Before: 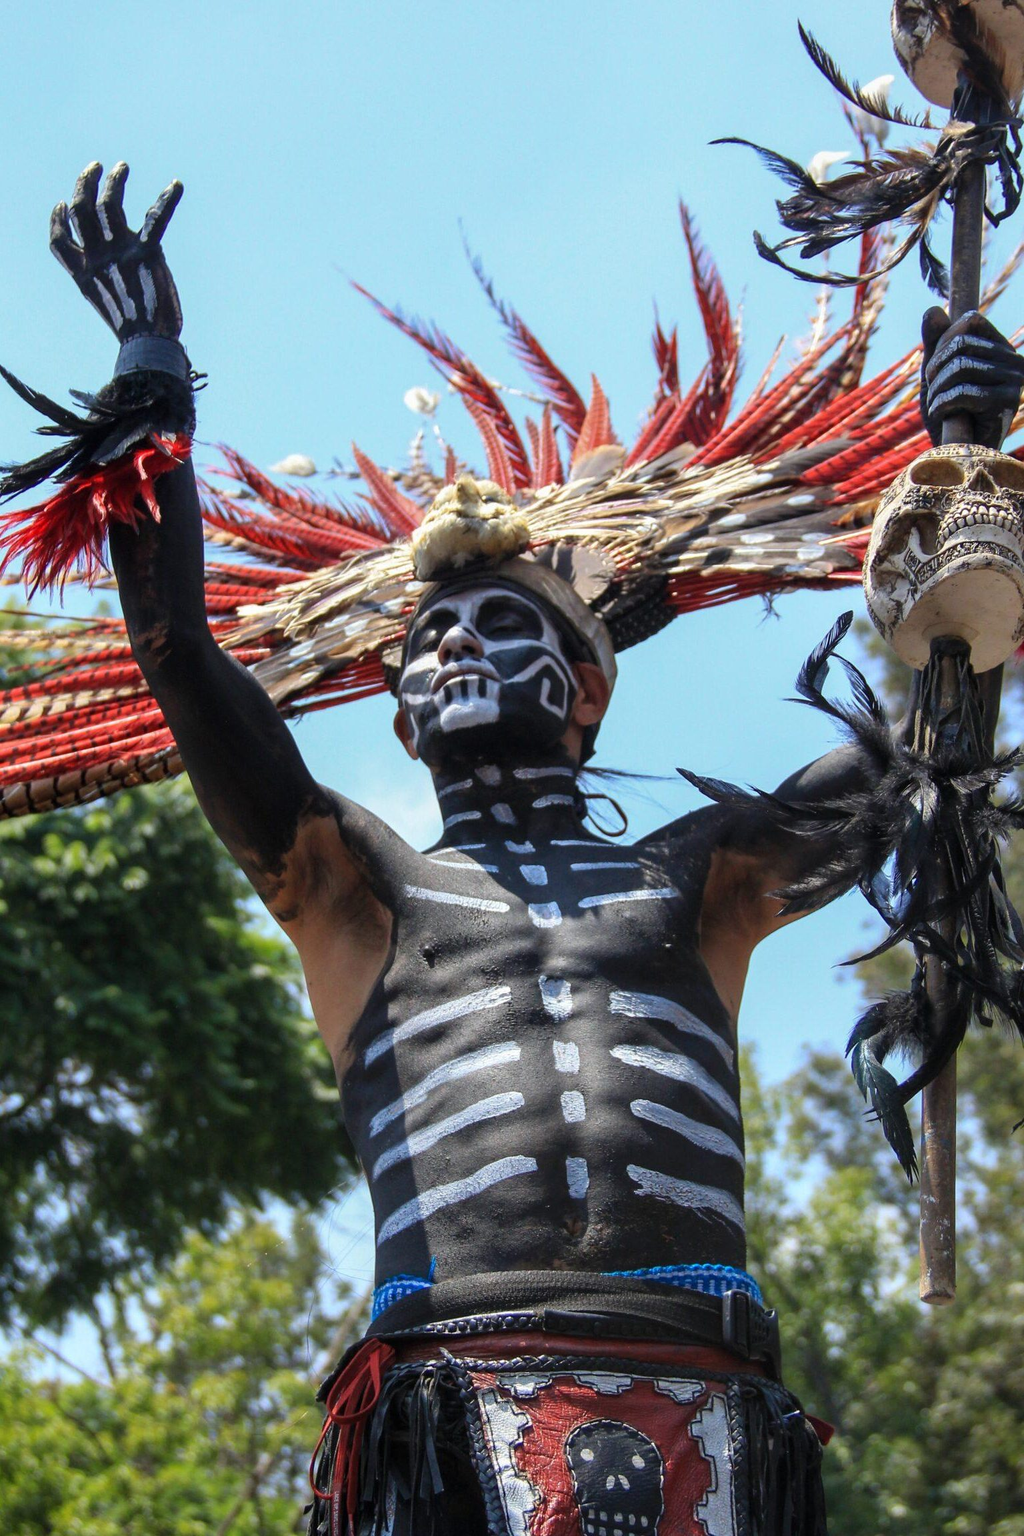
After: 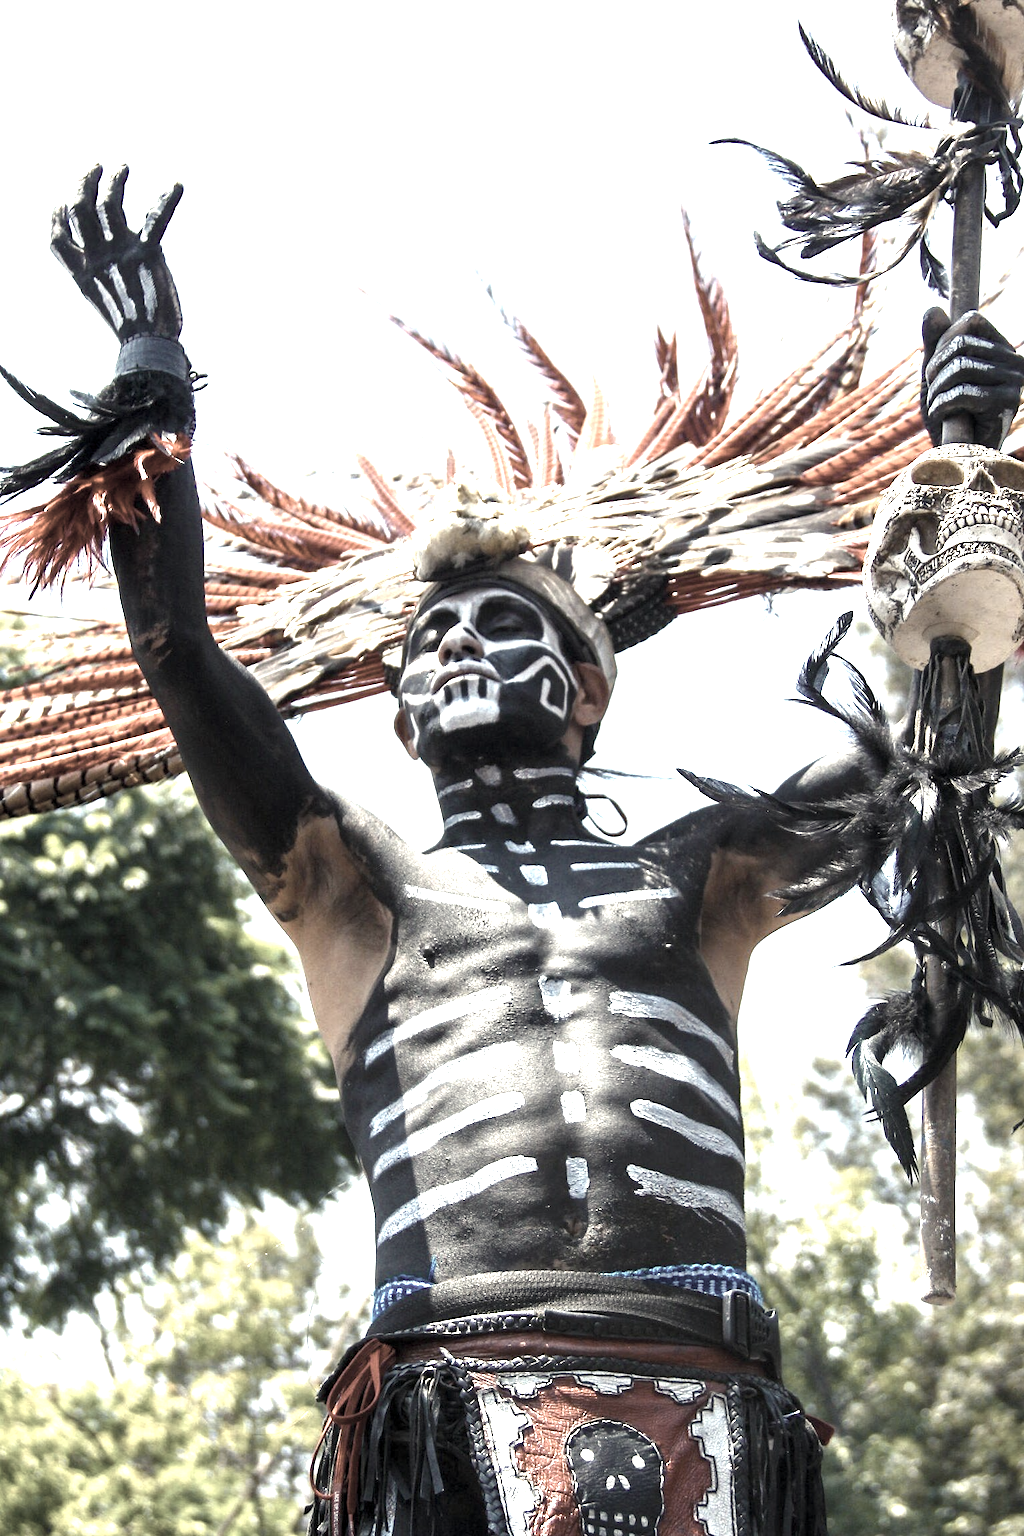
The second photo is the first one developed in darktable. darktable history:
exposure: black level correction 0.001, exposure 0.955 EV, compensate exposure bias true, compensate highlight preservation false
color balance rgb: highlights gain › chroma 7.94%, highlights gain › hue 85.78°, linear chroma grading › global chroma 25.214%, perceptual saturation grading › global saturation 27.608%, perceptual saturation grading › highlights -25.651%, perceptual saturation grading › shadows 25.566%, perceptual brilliance grading › global brilliance 12.816%, perceptual brilliance grading › highlights 15.005%, global vibrance 9.92%
color correction: highlights b* 0.064, saturation 0.251
